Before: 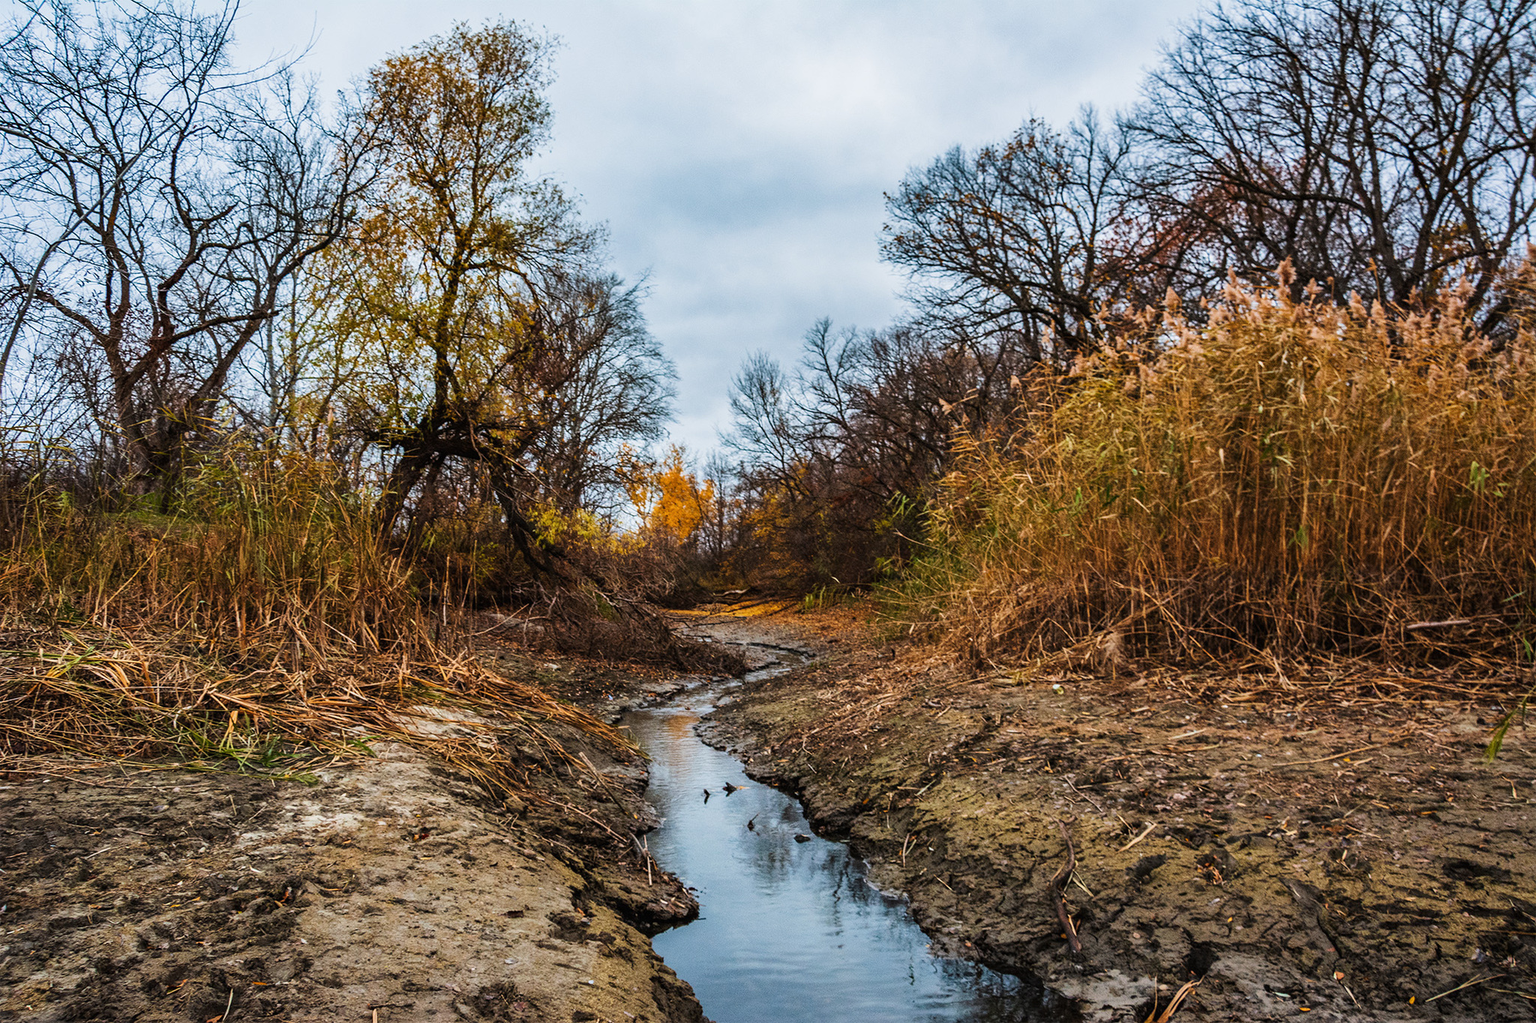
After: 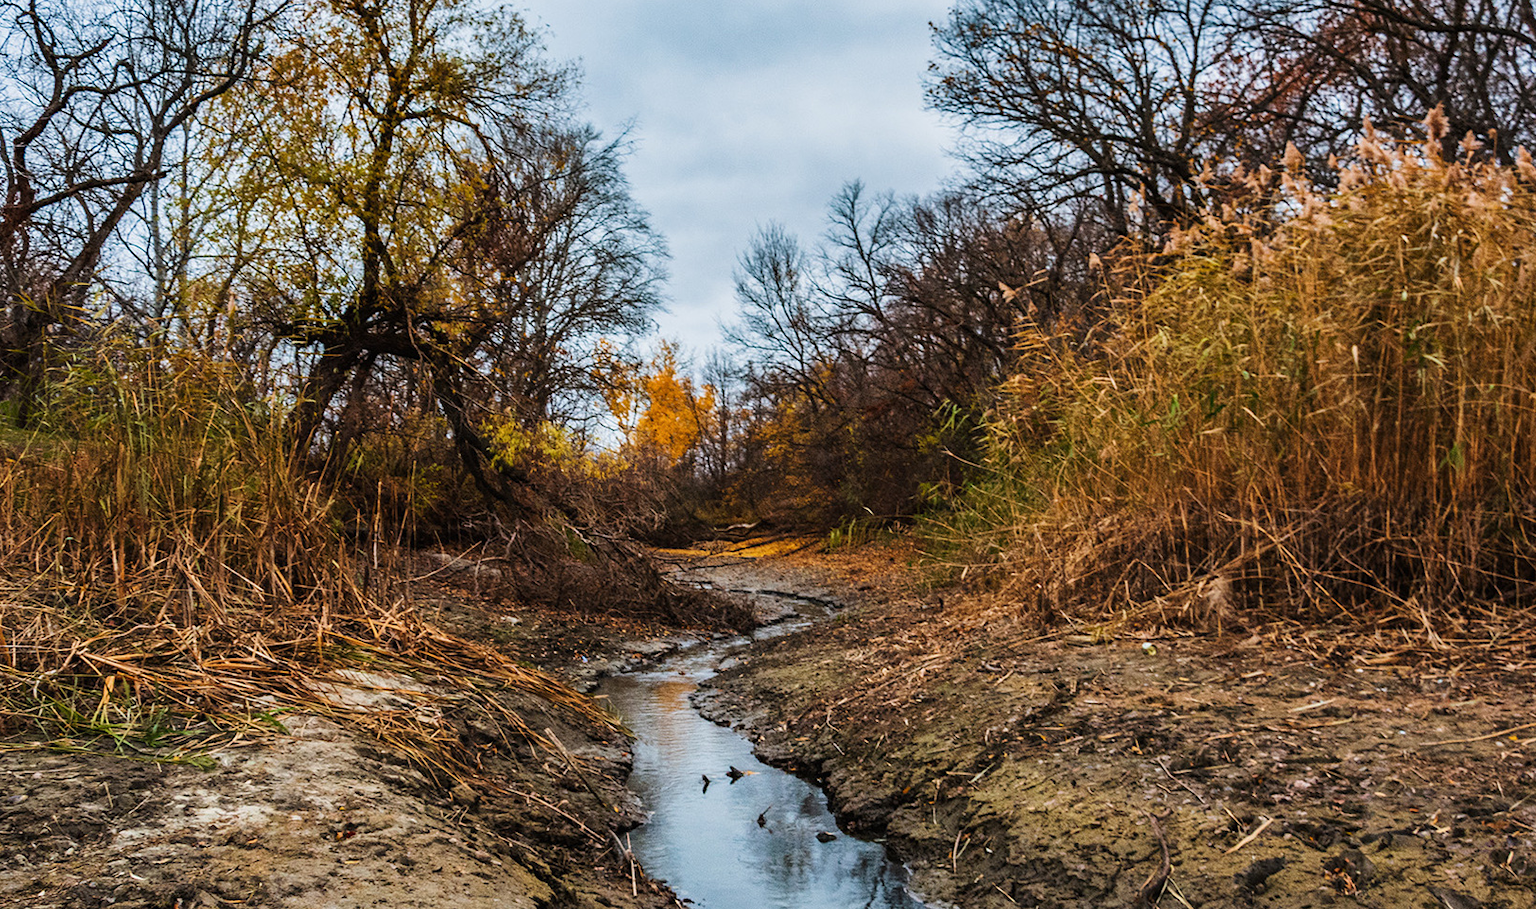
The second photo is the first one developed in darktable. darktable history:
crop: left 9.581%, top 17.153%, right 11.057%, bottom 12.302%
